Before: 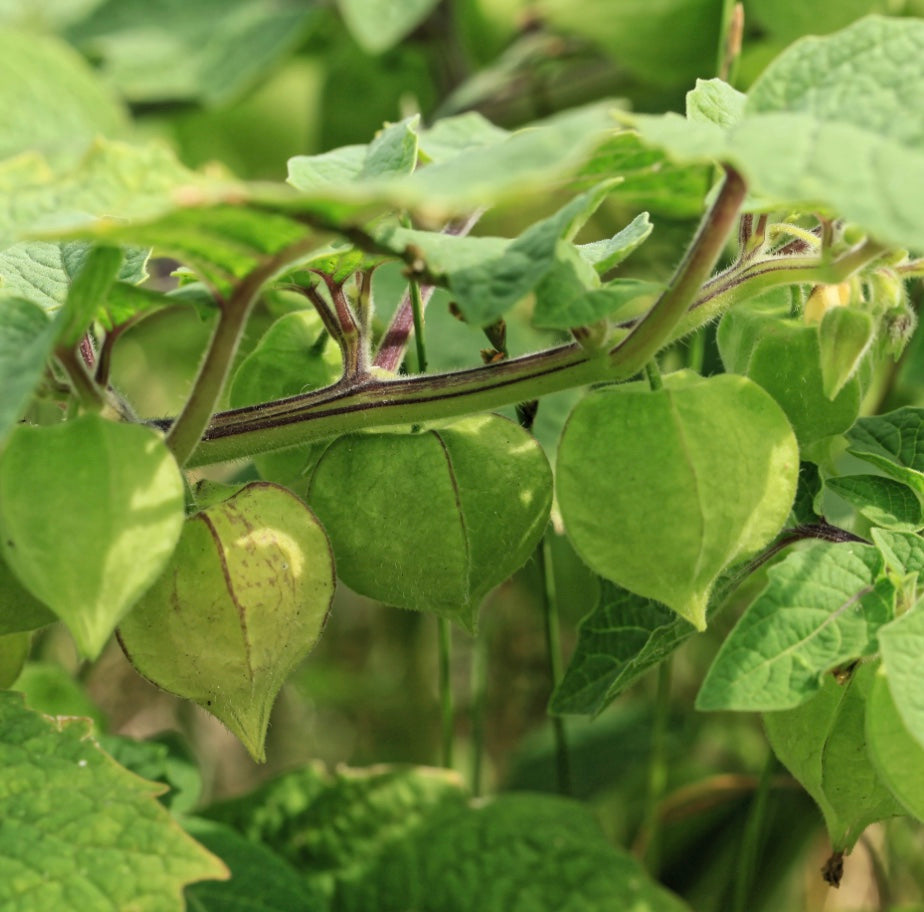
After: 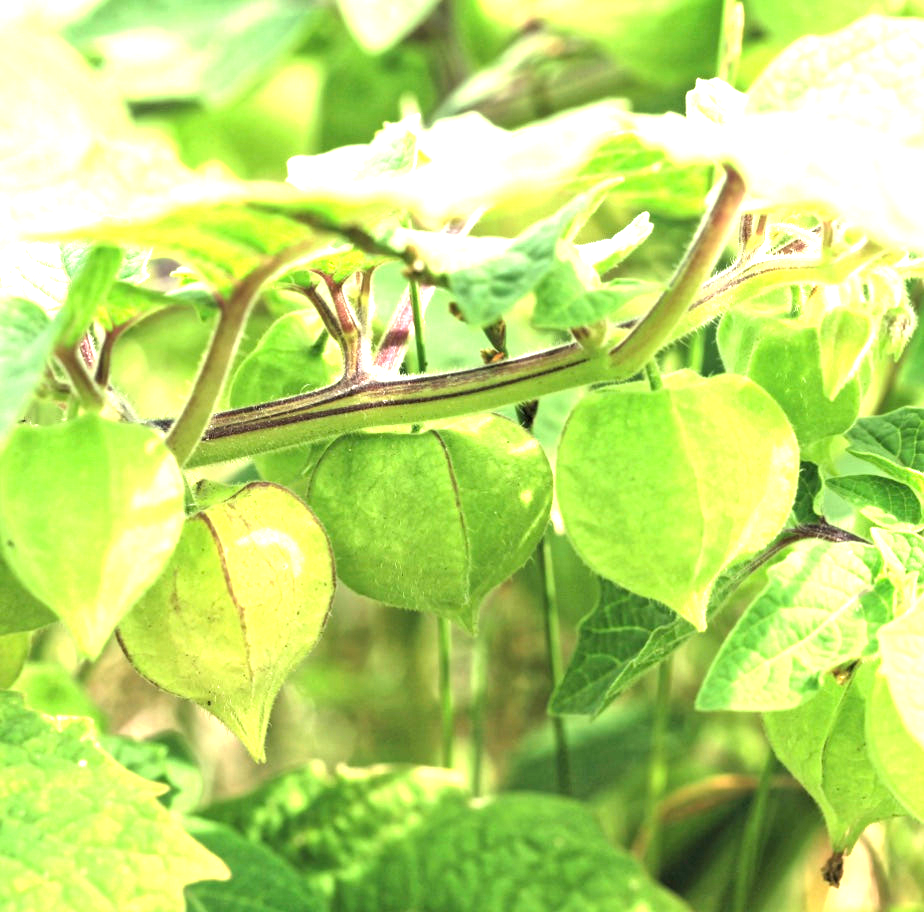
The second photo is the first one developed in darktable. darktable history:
exposure: black level correction 0, exposure 1.953 EV, compensate exposure bias true, compensate highlight preservation false
